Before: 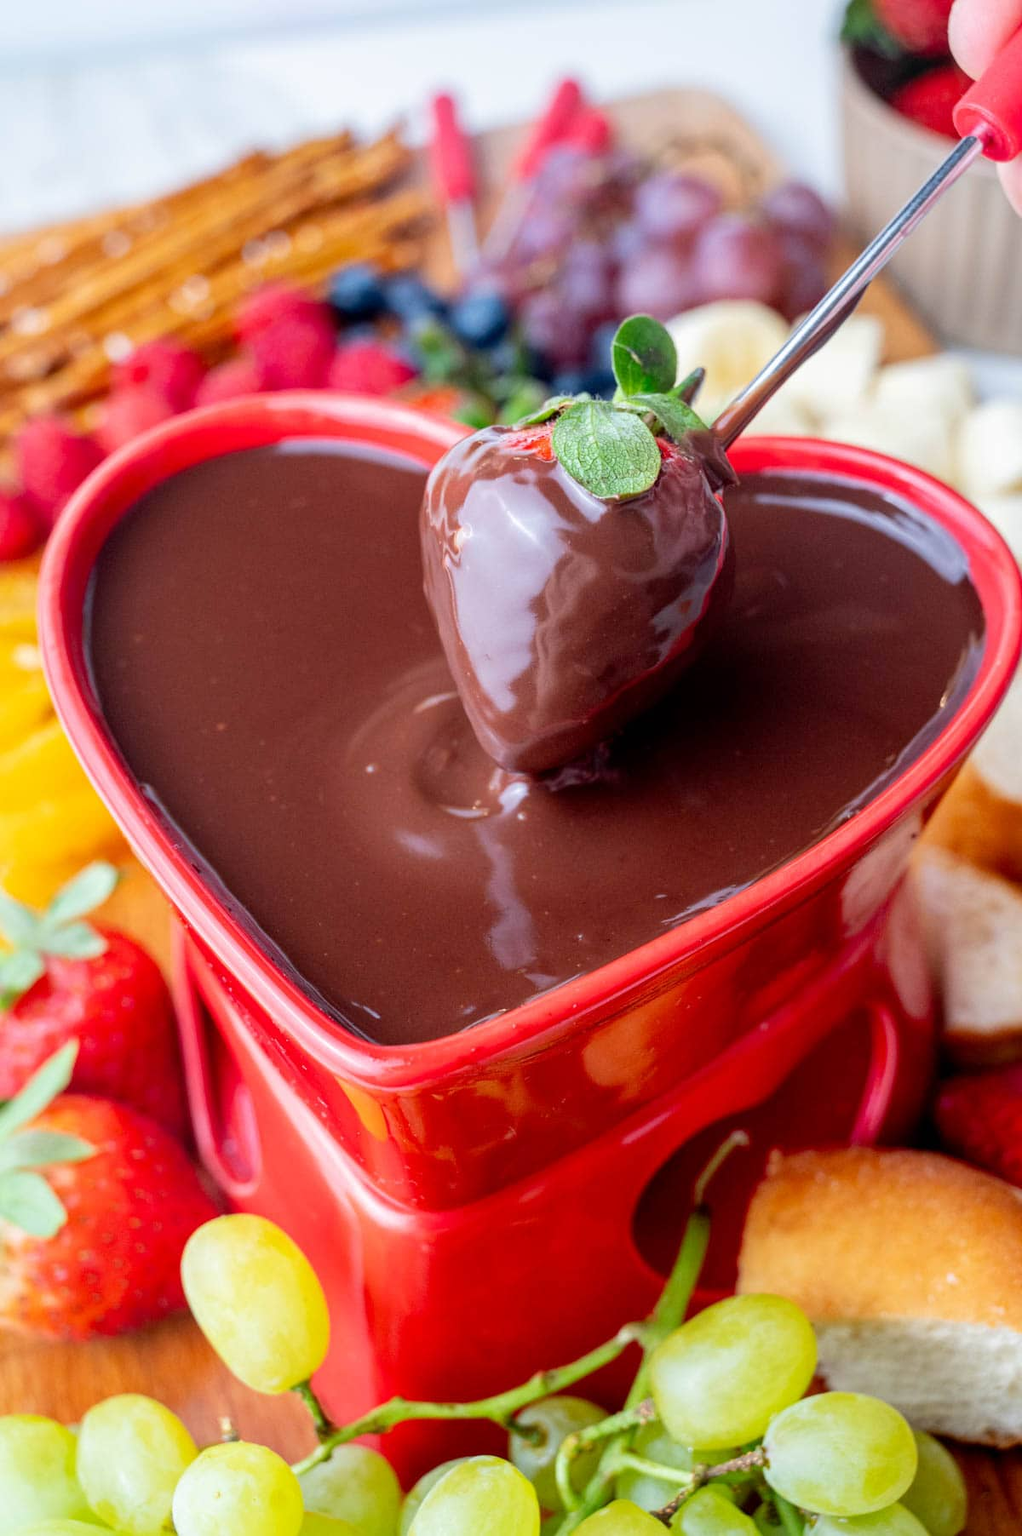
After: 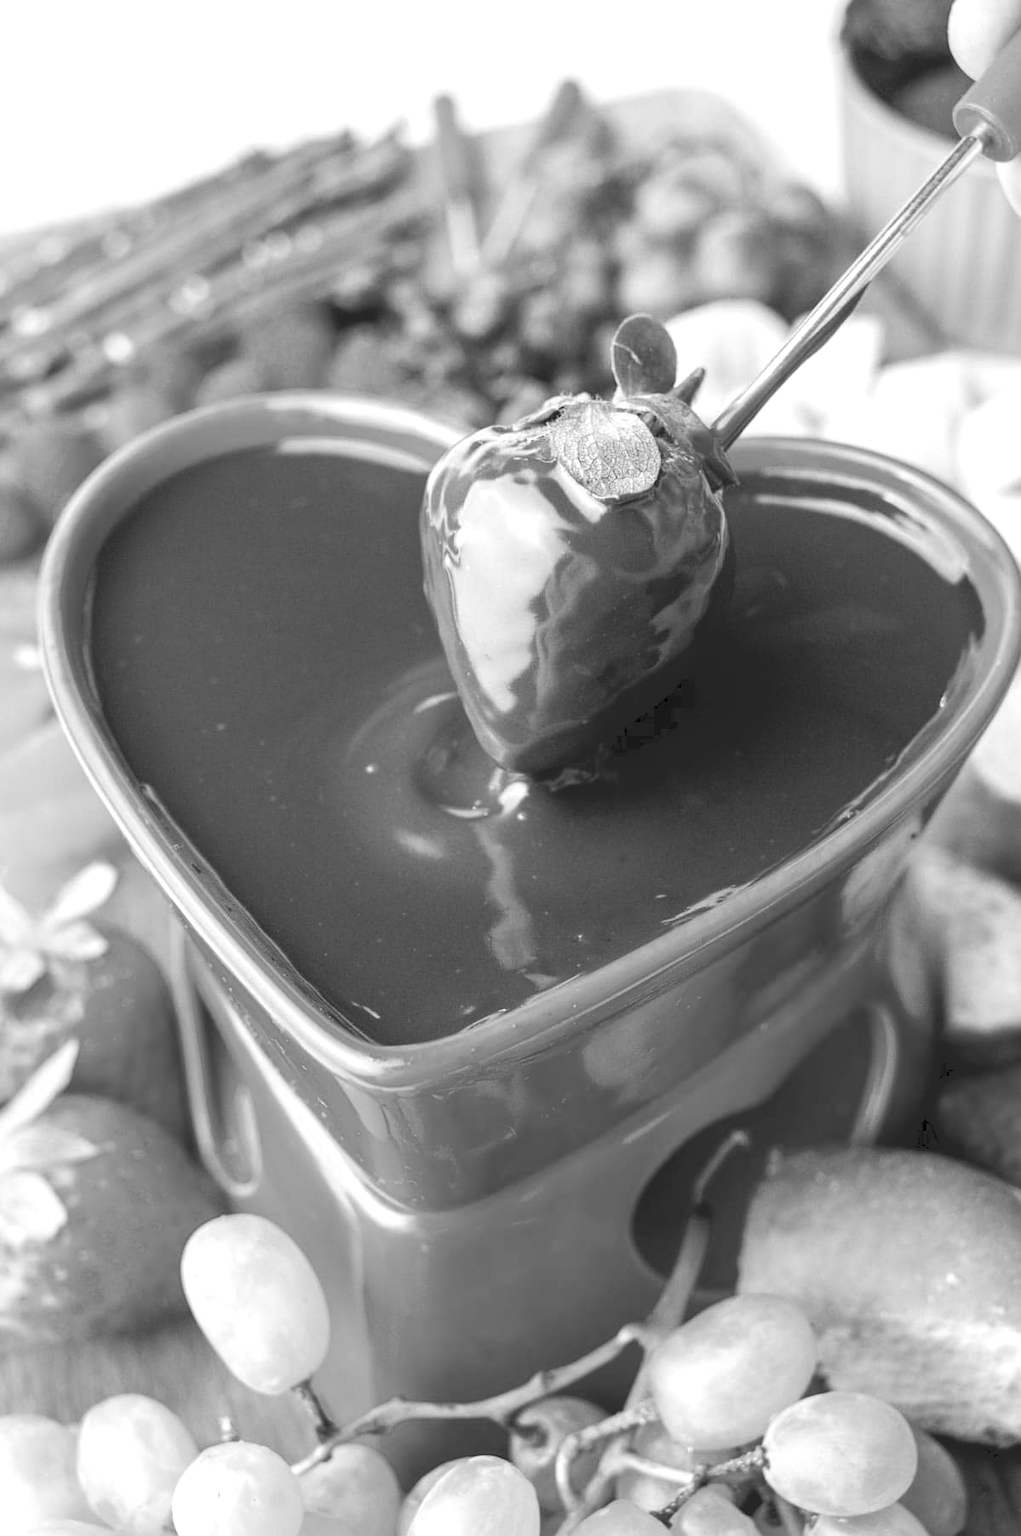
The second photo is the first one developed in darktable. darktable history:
tone curve: curves: ch0 [(0, 0) (0.003, 0.144) (0.011, 0.149) (0.025, 0.159) (0.044, 0.183) (0.069, 0.207) (0.1, 0.236) (0.136, 0.269) (0.177, 0.303) (0.224, 0.339) (0.277, 0.38) (0.335, 0.428) (0.399, 0.478) (0.468, 0.539) (0.543, 0.604) (0.623, 0.679) (0.709, 0.755) (0.801, 0.836) (0.898, 0.918) (1, 1)], preserve colors none
tone equalizer: -8 EV -0.417 EV, -7 EV -0.389 EV, -6 EV -0.333 EV, -5 EV -0.222 EV, -3 EV 0.222 EV, -2 EV 0.333 EV, -1 EV 0.389 EV, +0 EV 0.417 EV, edges refinement/feathering 500, mask exposure compensation -1.57 EV, preserve details no
shadows and highlights: shadows -10, white point adjustment 1.5, highlights 10
color calibration: output gray [0.25, 0.35, 0.4, 0], x 0.383, y 0.372, temperature 3905.17 K
